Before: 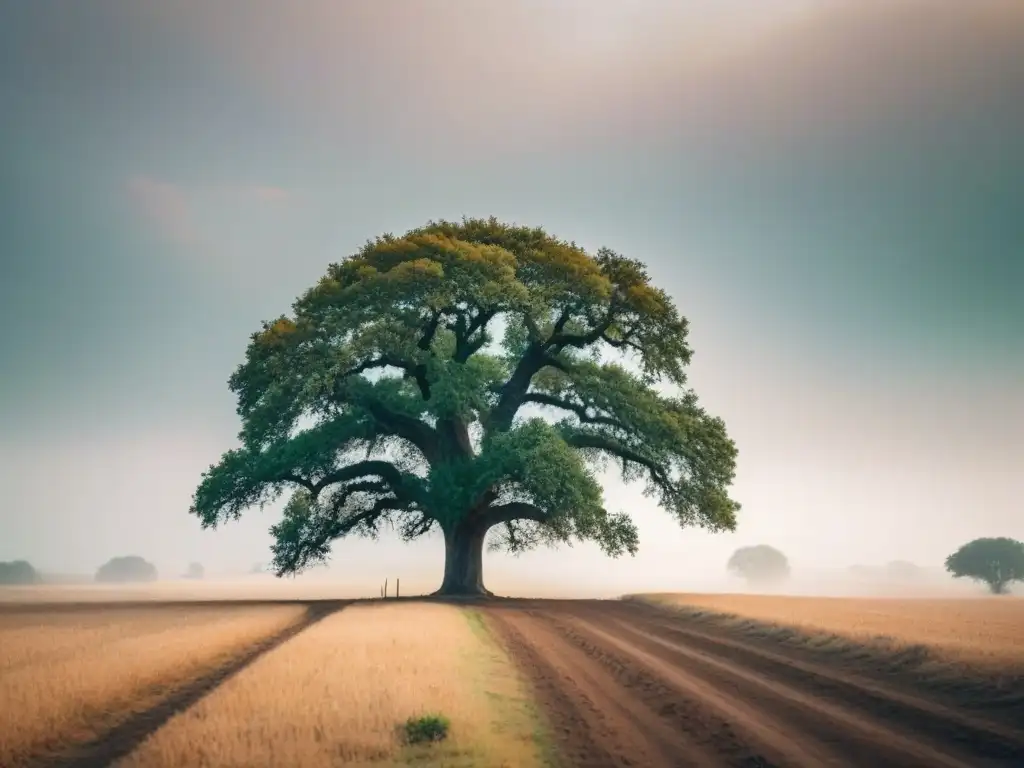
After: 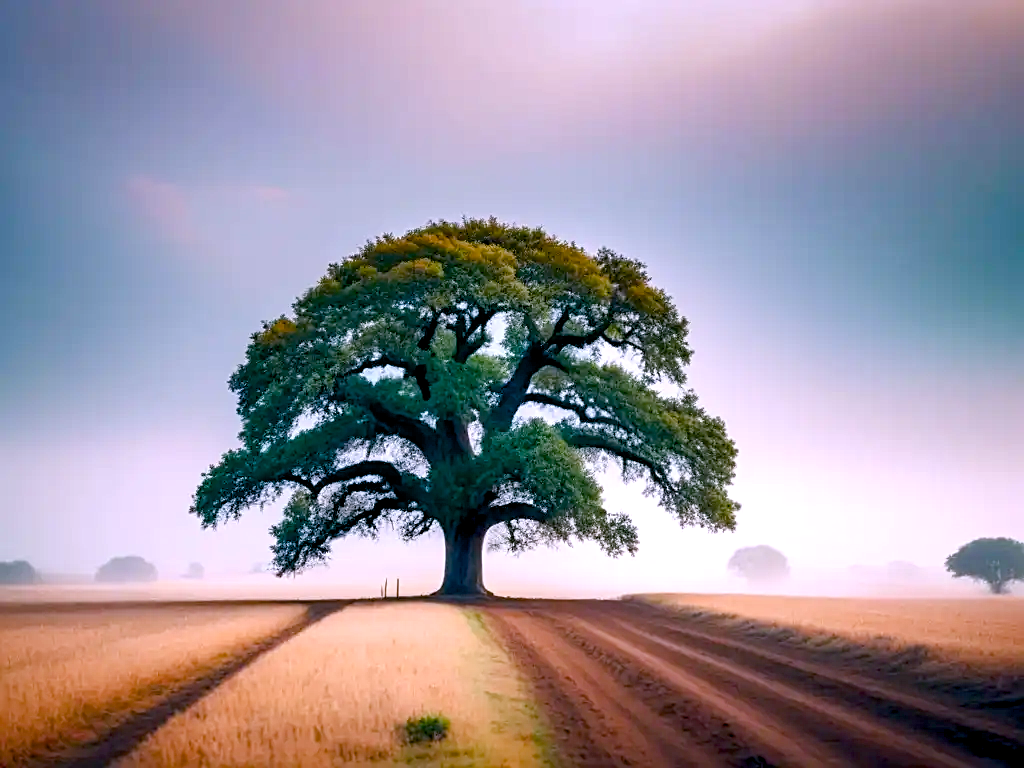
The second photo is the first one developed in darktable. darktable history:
color balance rgb: shadows lift › luminance -9.41%, highlights gain › luminance 17.6%, global offset › luminance -1.45%, perceptual saturation grading › highlights -17.77%, perceptual saturation grading › mid-tones 33.1%, perceptual saturation grading › shadows 50.52%, global vibrance 24.22%
white balance: red 1.042, blue 1.17
sharpen: radius 2.167, amount 0.381, threshold 0
